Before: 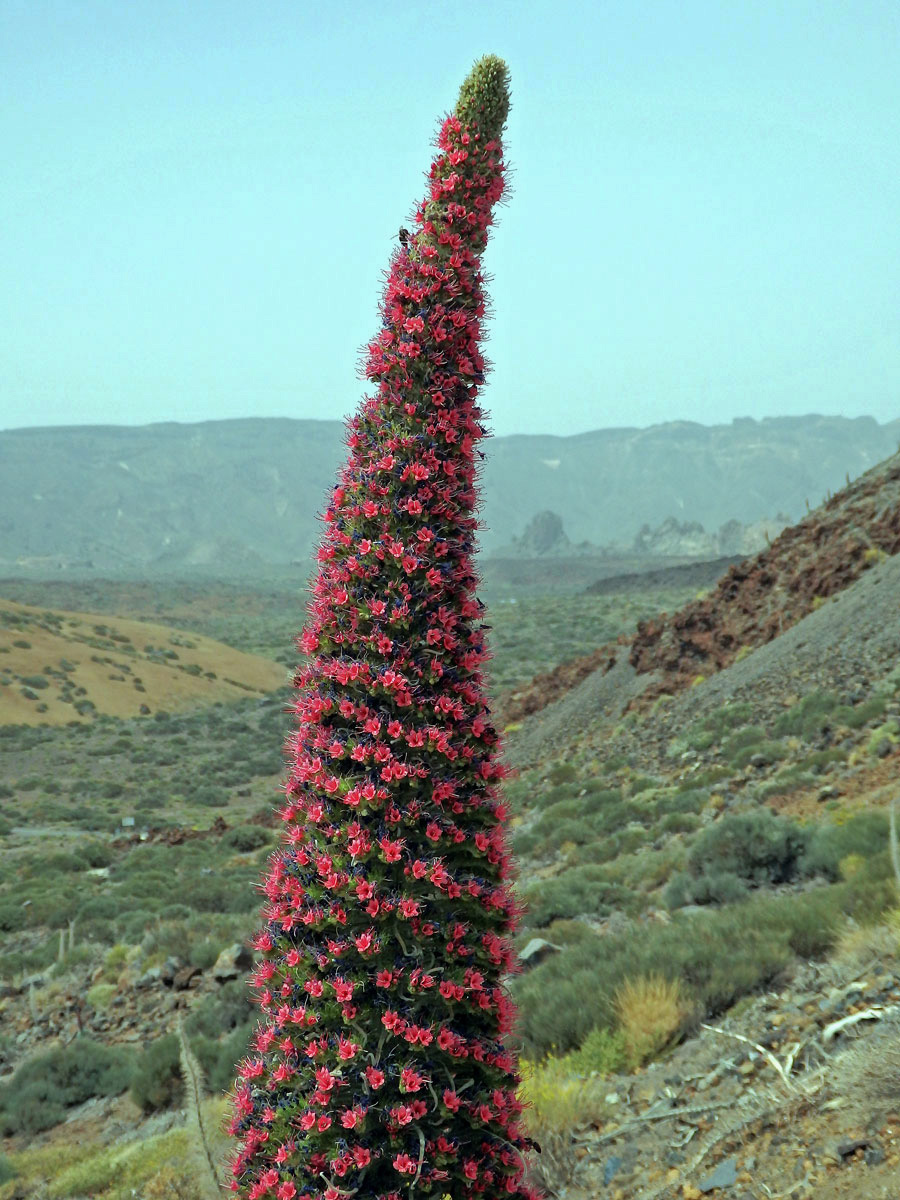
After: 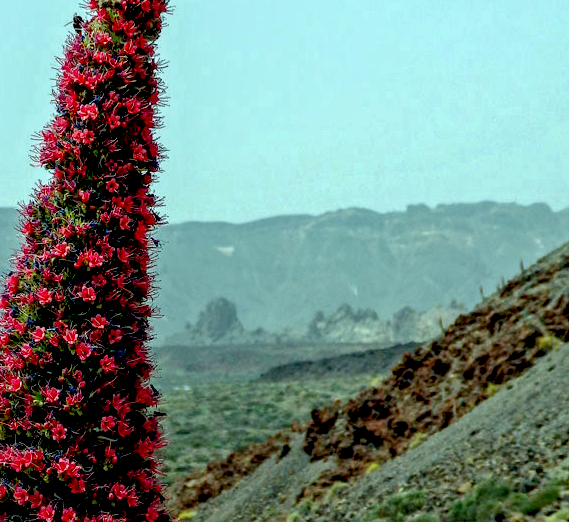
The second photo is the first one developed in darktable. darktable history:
crop: left 36.253%, top 17.832%, right 0.505%, bottom 38.662%
local contrast: detail 139%
exposure: black level correction 0.058, compensate highlight preservation false
